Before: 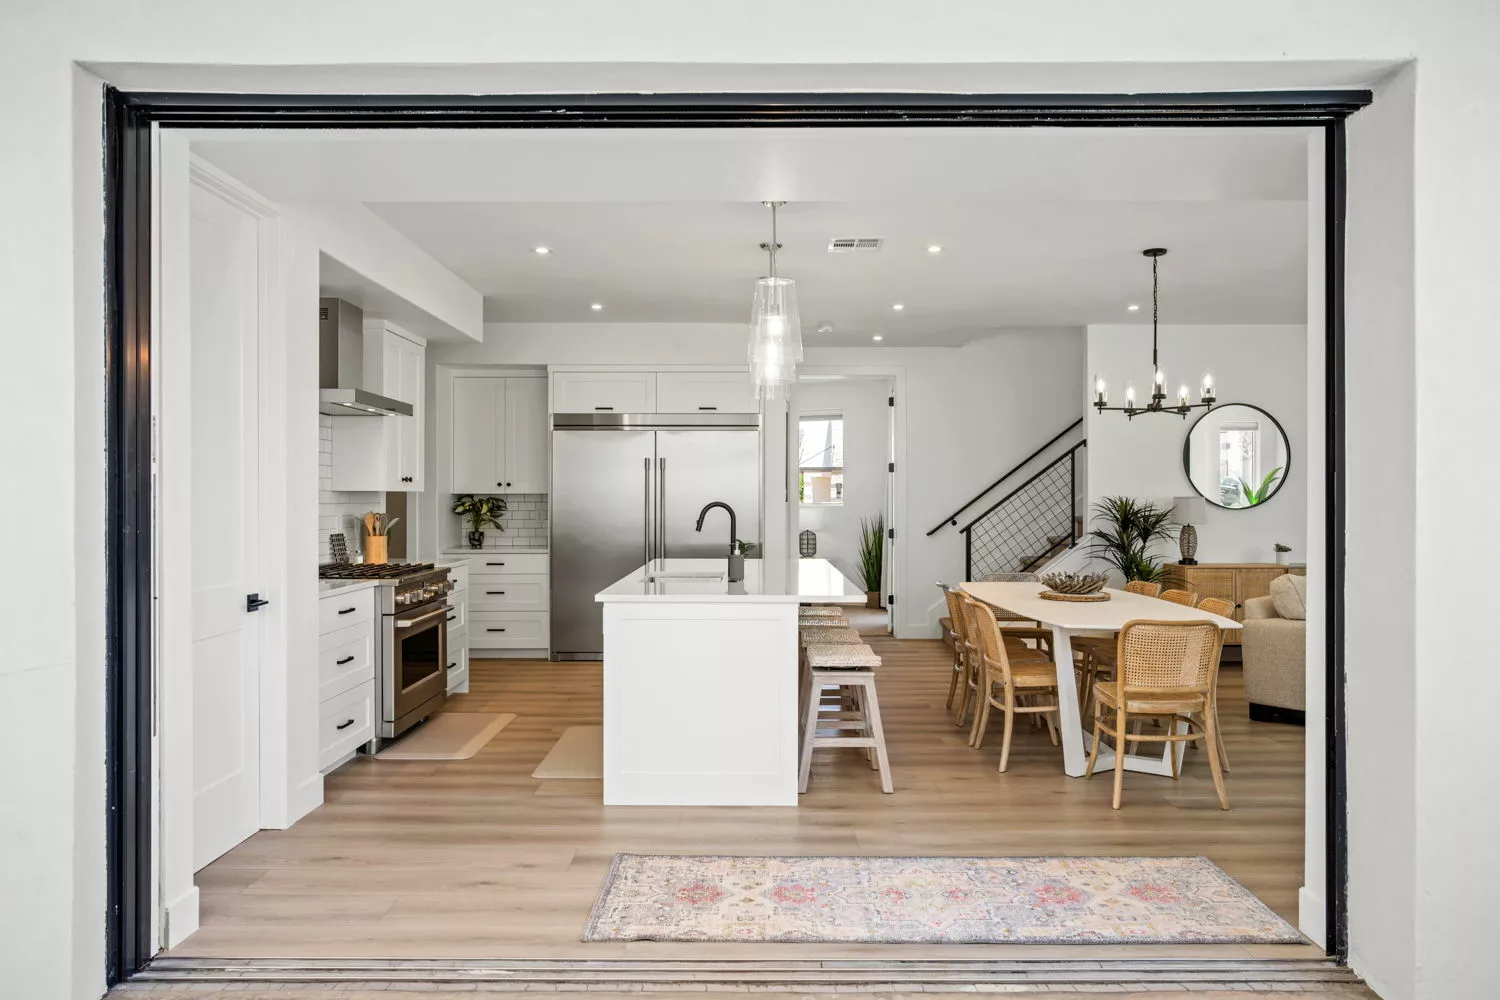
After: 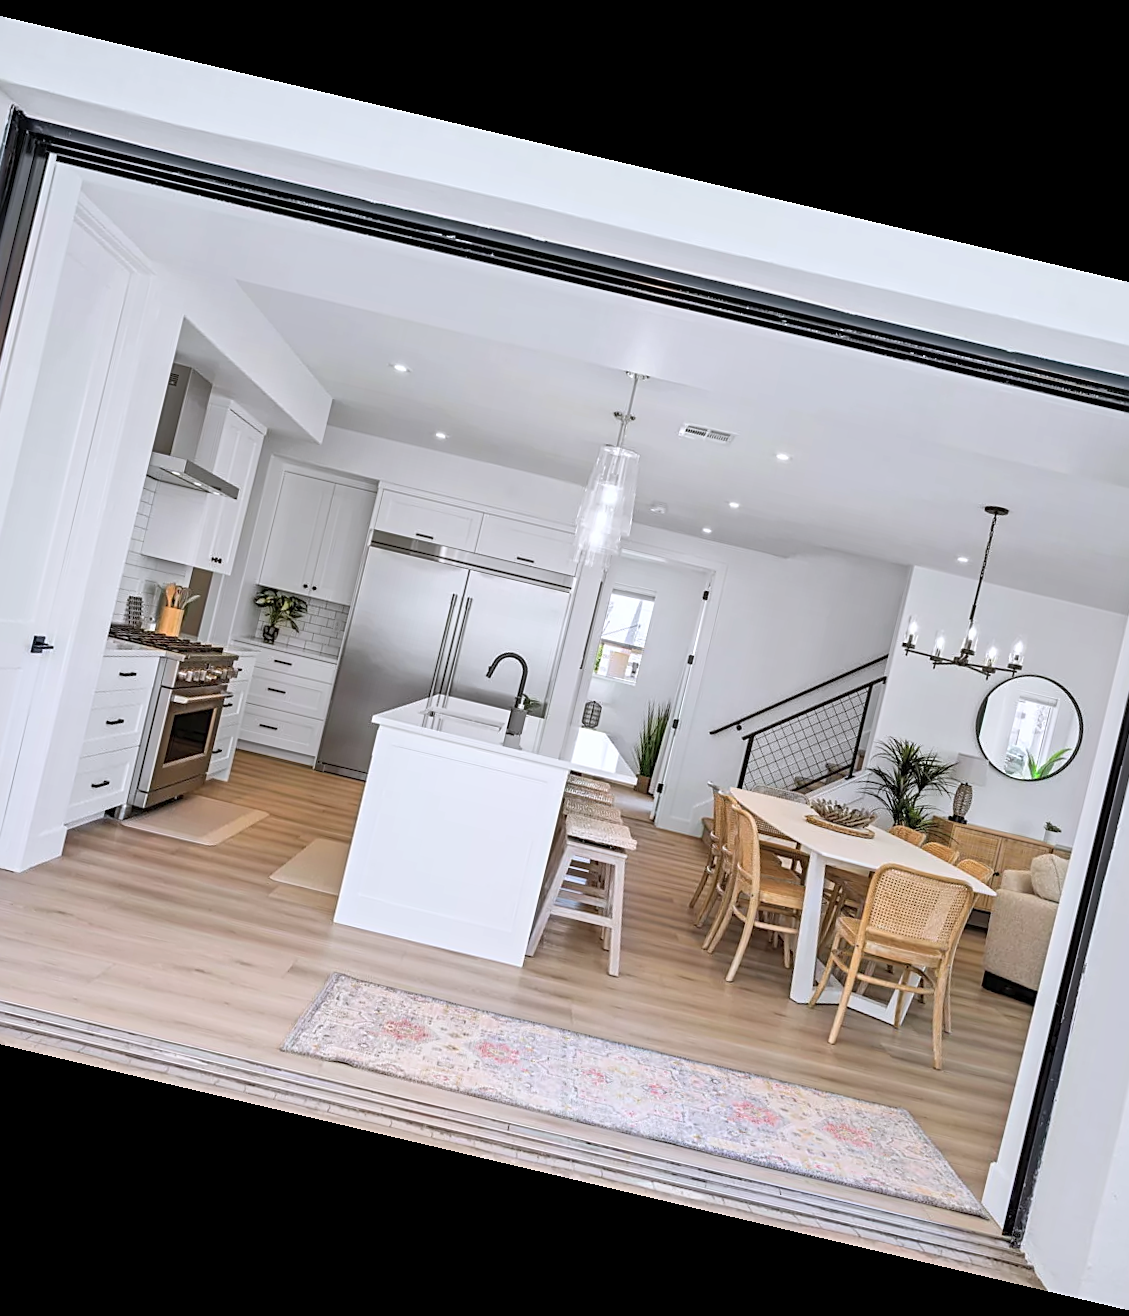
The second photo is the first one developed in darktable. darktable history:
rotate and perspective: rotation 13.27°, automatic cropping off
crop and rotate: left 17.732%, right 15.423%
sharpen: on, module defaults
contrast brightness saturation: brightness 0.15
shadows and highlights: shadows 35, highlights -35, soften with gaussian
color calibration: illuminant as shot in camera, x 0.358, y 0.373, temperature 4628.91 K
